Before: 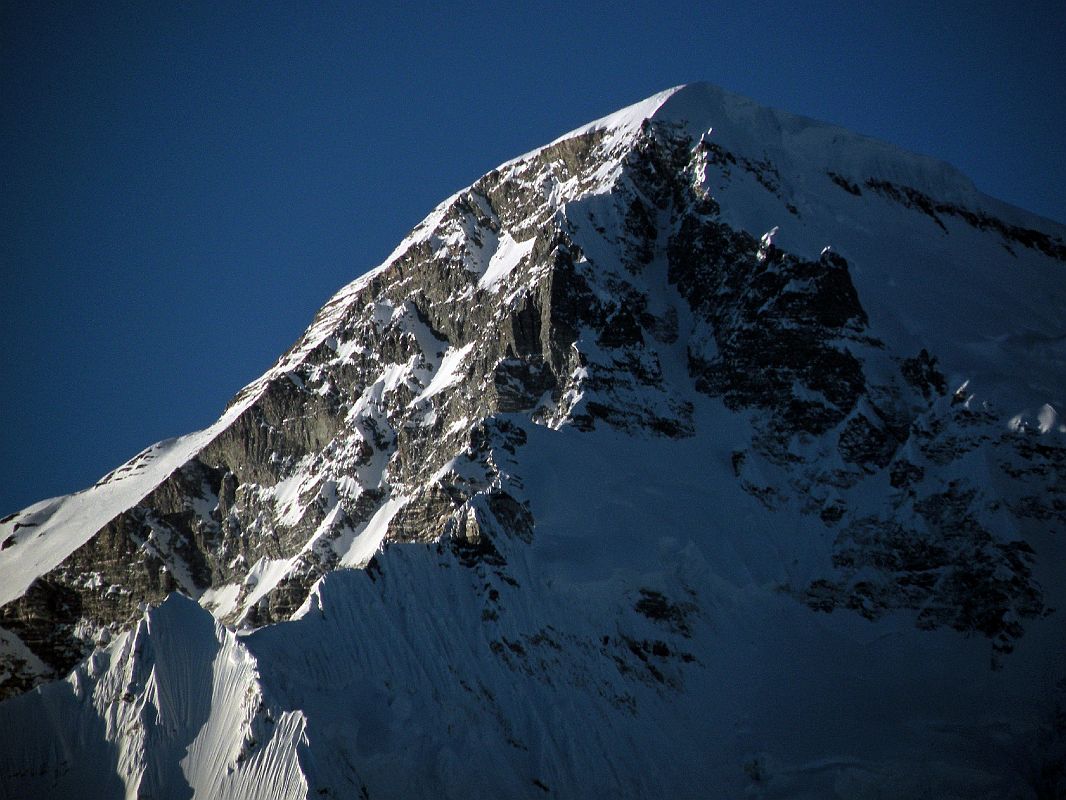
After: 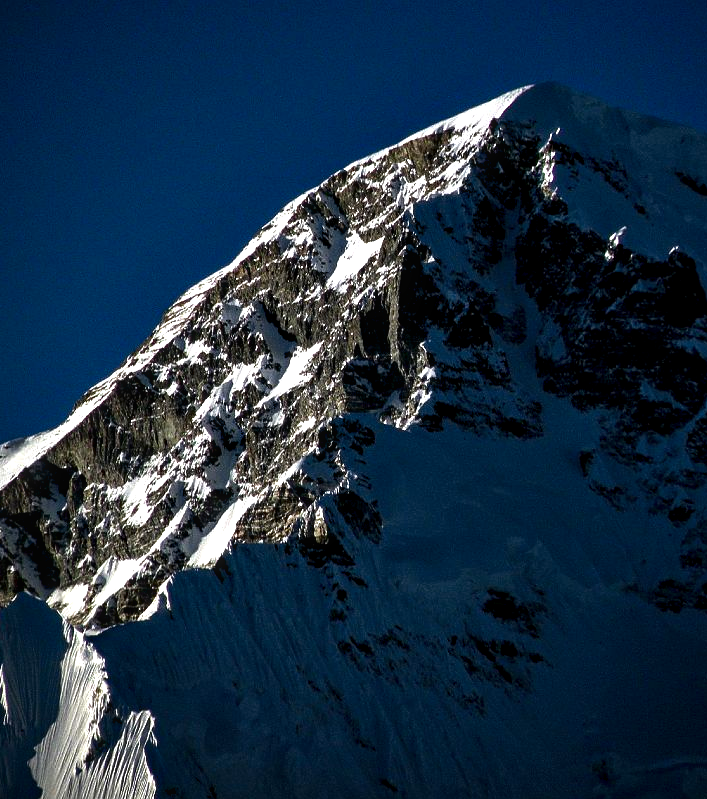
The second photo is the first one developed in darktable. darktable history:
crop and rotate: left 14.294%, right 19.377%
contrast brightness saturation: brightness -0.219, saturation 0.078
contrast equalizer: y [[0.6 ×6], [0.55 ×6], [0 ×6], [0 ×6], [0 ×6]]
levels: mode automatic, levels [0.036, 0.364, 0.827]
local contrast: on, module defaults
